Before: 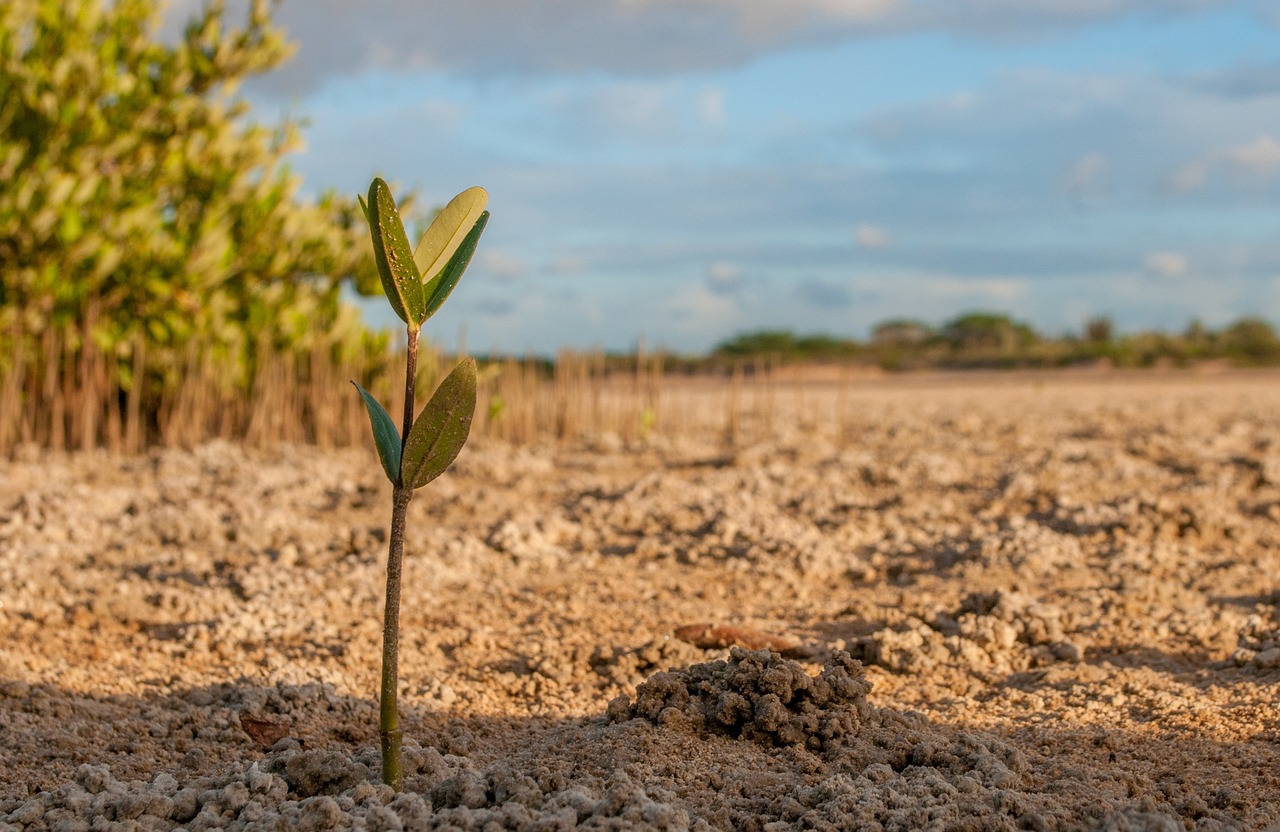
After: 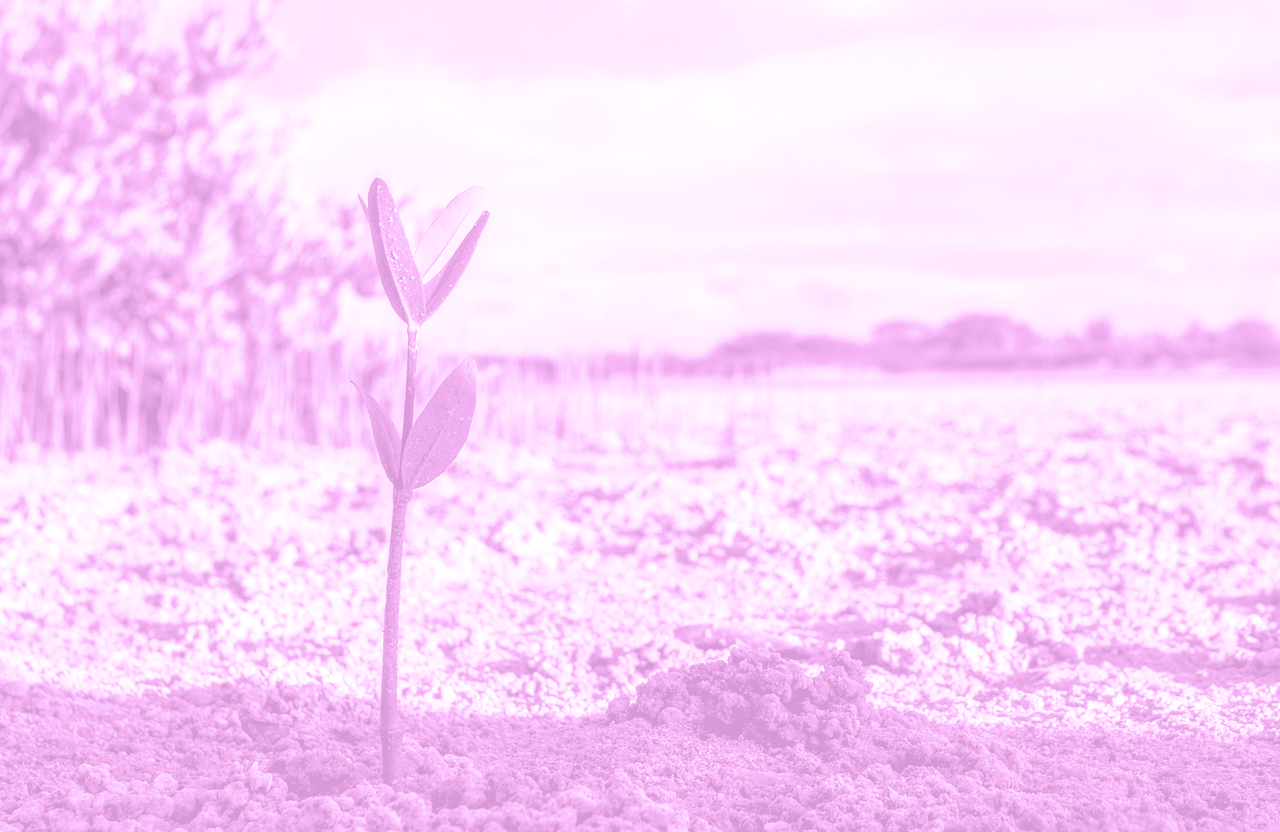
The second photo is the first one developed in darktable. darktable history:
split-toning: shadows › hue 37.98°, highlights › hue 185.58°, balance -55.261
exposure: exposure 0.496 EV, compensate highlight preservation false
filmic rgb: black relative exposure -3.92 EV, white relative exposure 3.14 EV, hardness 2.87
colorize: hue 331.2°, saturation 75%, source mix 30.28%, lightness 70.52%, version 1
tone curve: curves: ch0 [(0, 0.081) (0.483, 0.453) (0.881, 0.992)]
color balance rgb: shadows lift › chroma 2%, shadows lift › hue 263°, highlights gain › chroma 8%, highlights gain › hue 84°, linear chroma grading › global chroma -15%, saturation formula JzAzBz (2021)
